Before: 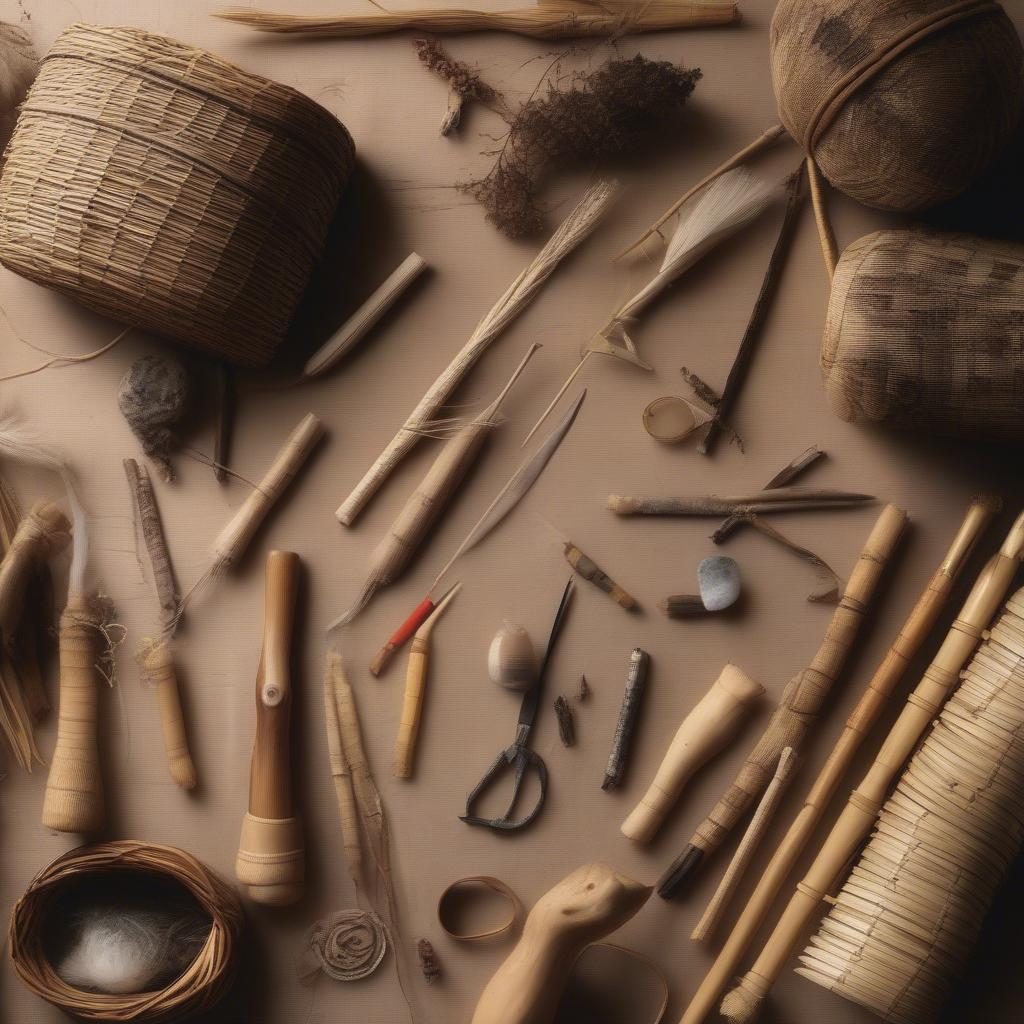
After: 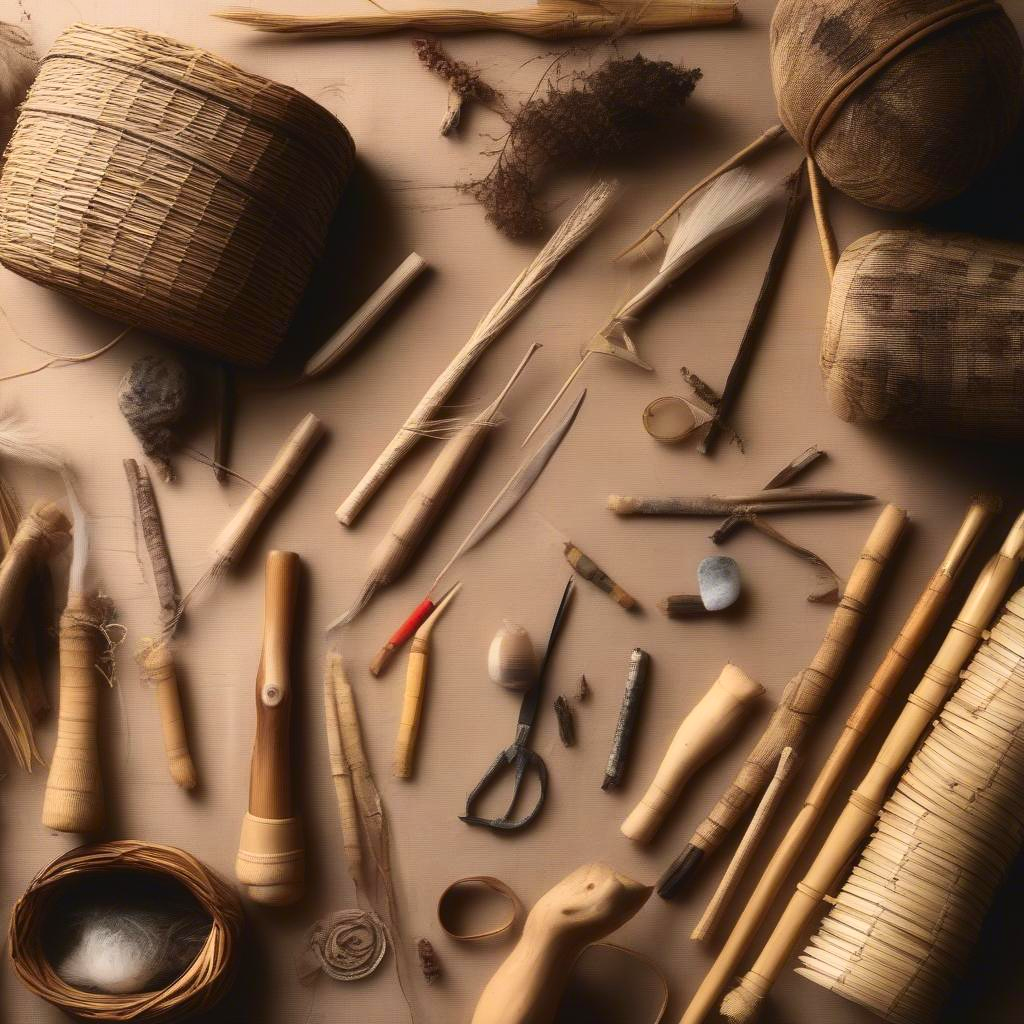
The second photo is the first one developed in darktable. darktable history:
contrast brightness saturation: contrast 0.232, brightness 0.102, saturation 0.291
